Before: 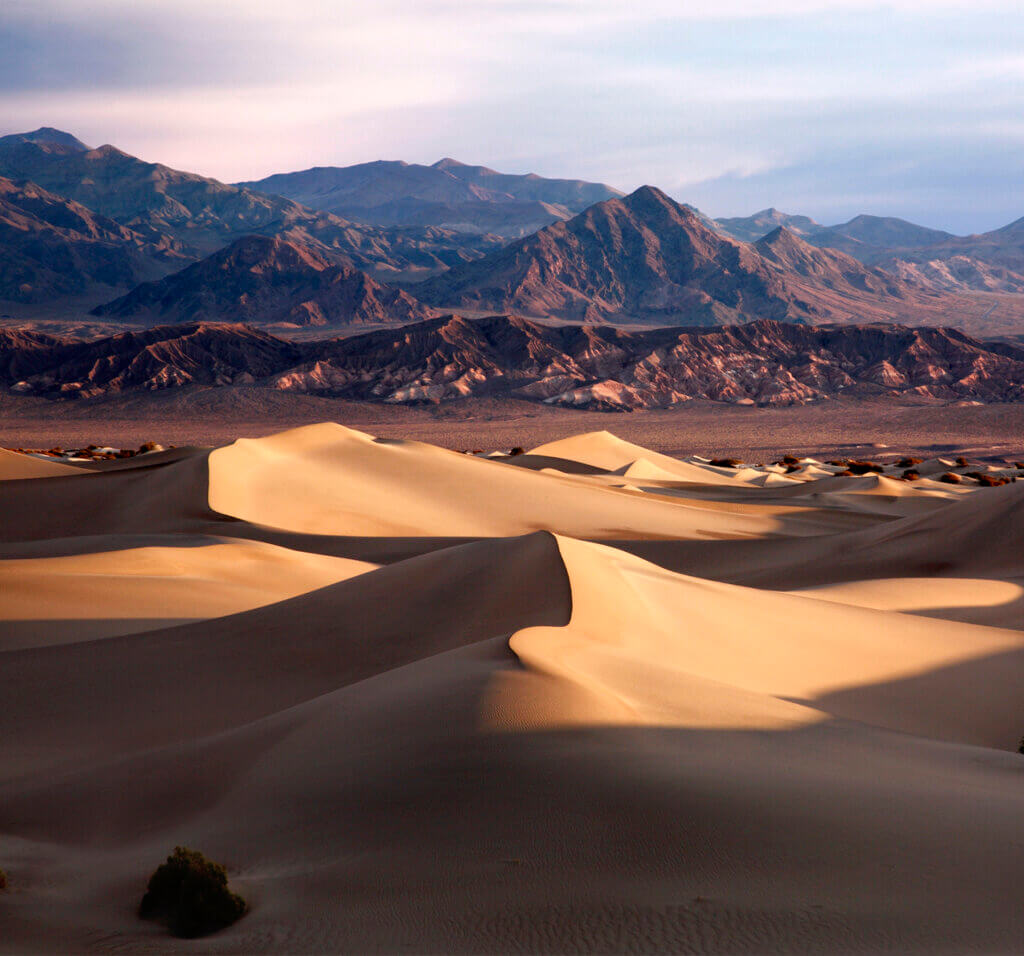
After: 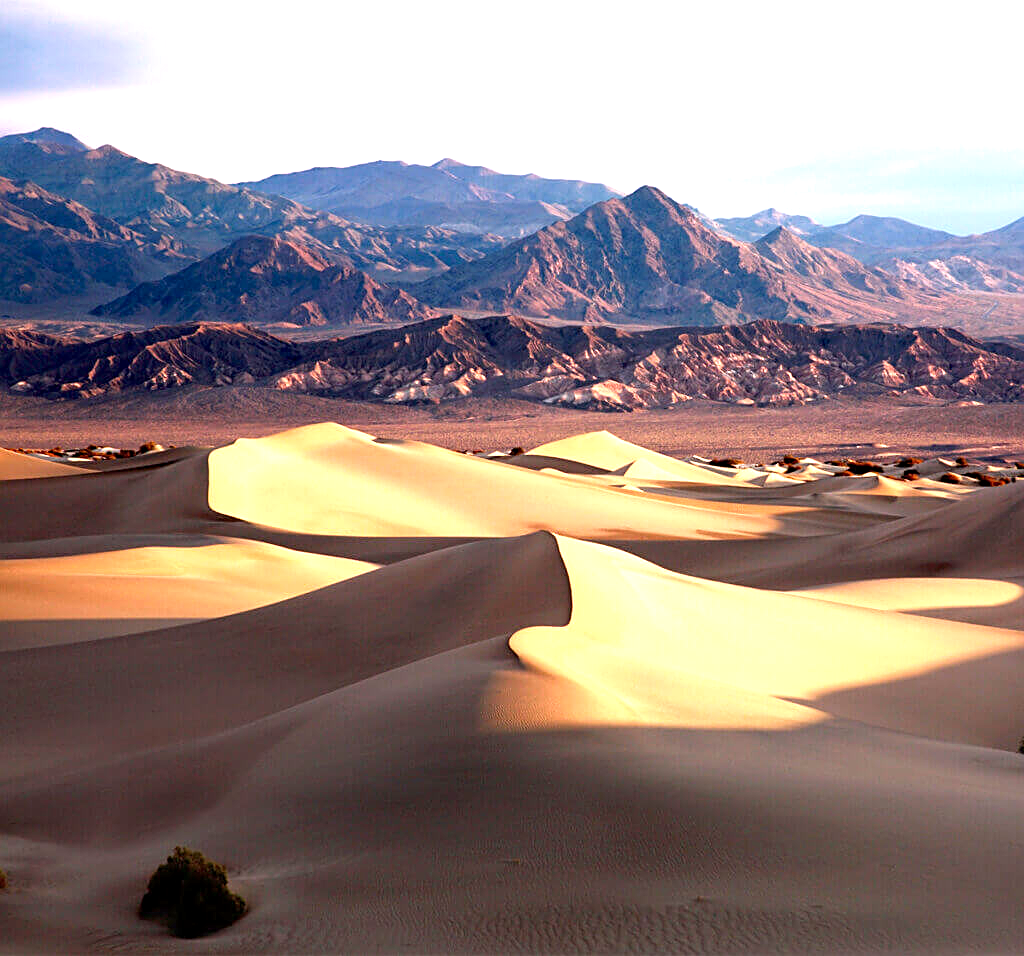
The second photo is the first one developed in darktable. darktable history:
exposure: black level correction 0.001, exposure 1.116 EV, compensate highlight preservation false
sharpen: on, module defaults
